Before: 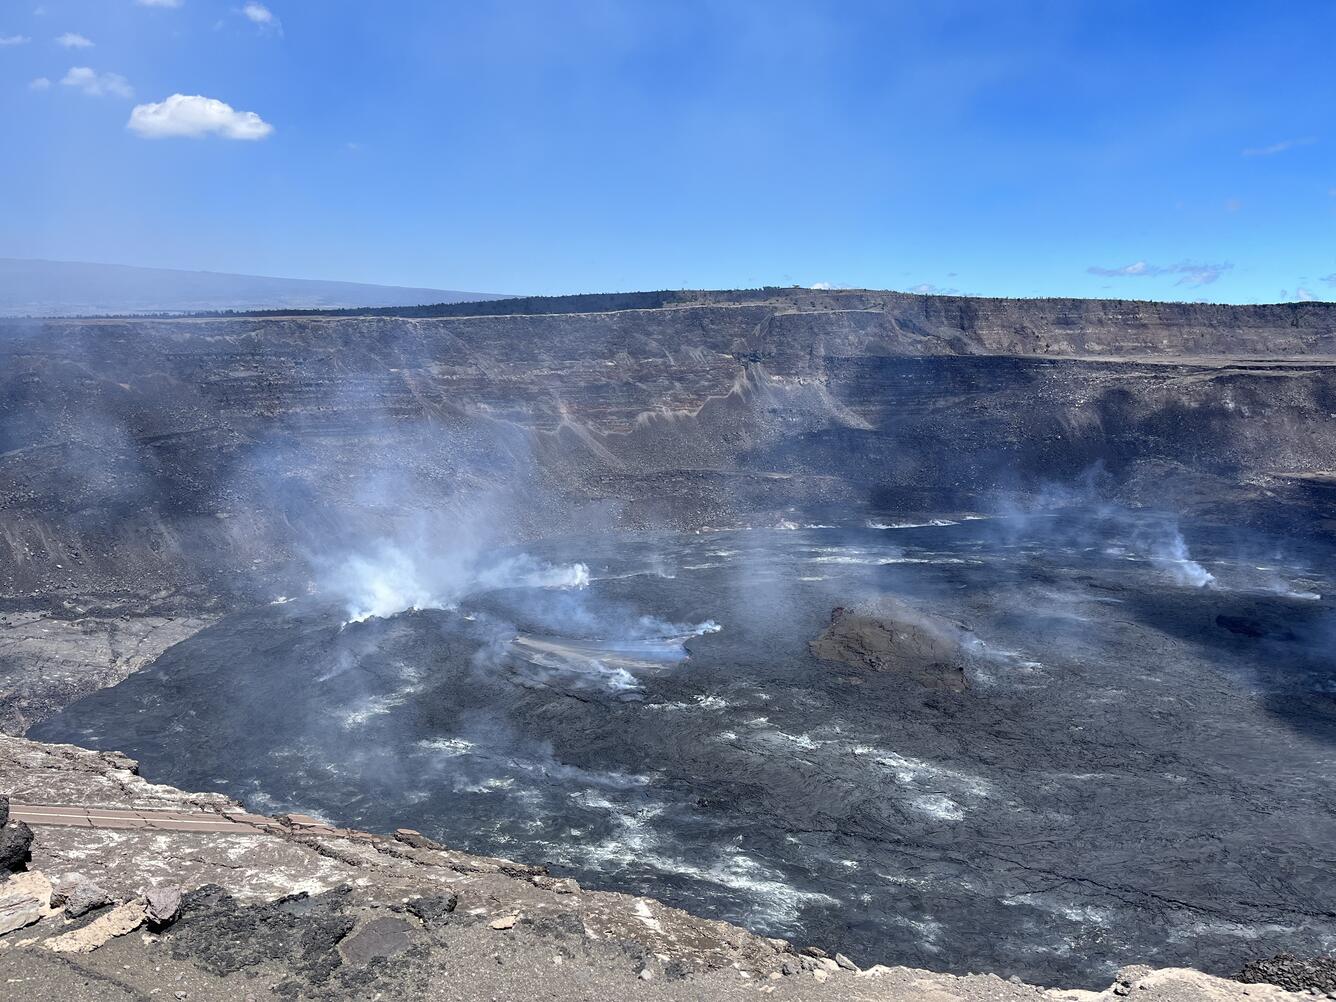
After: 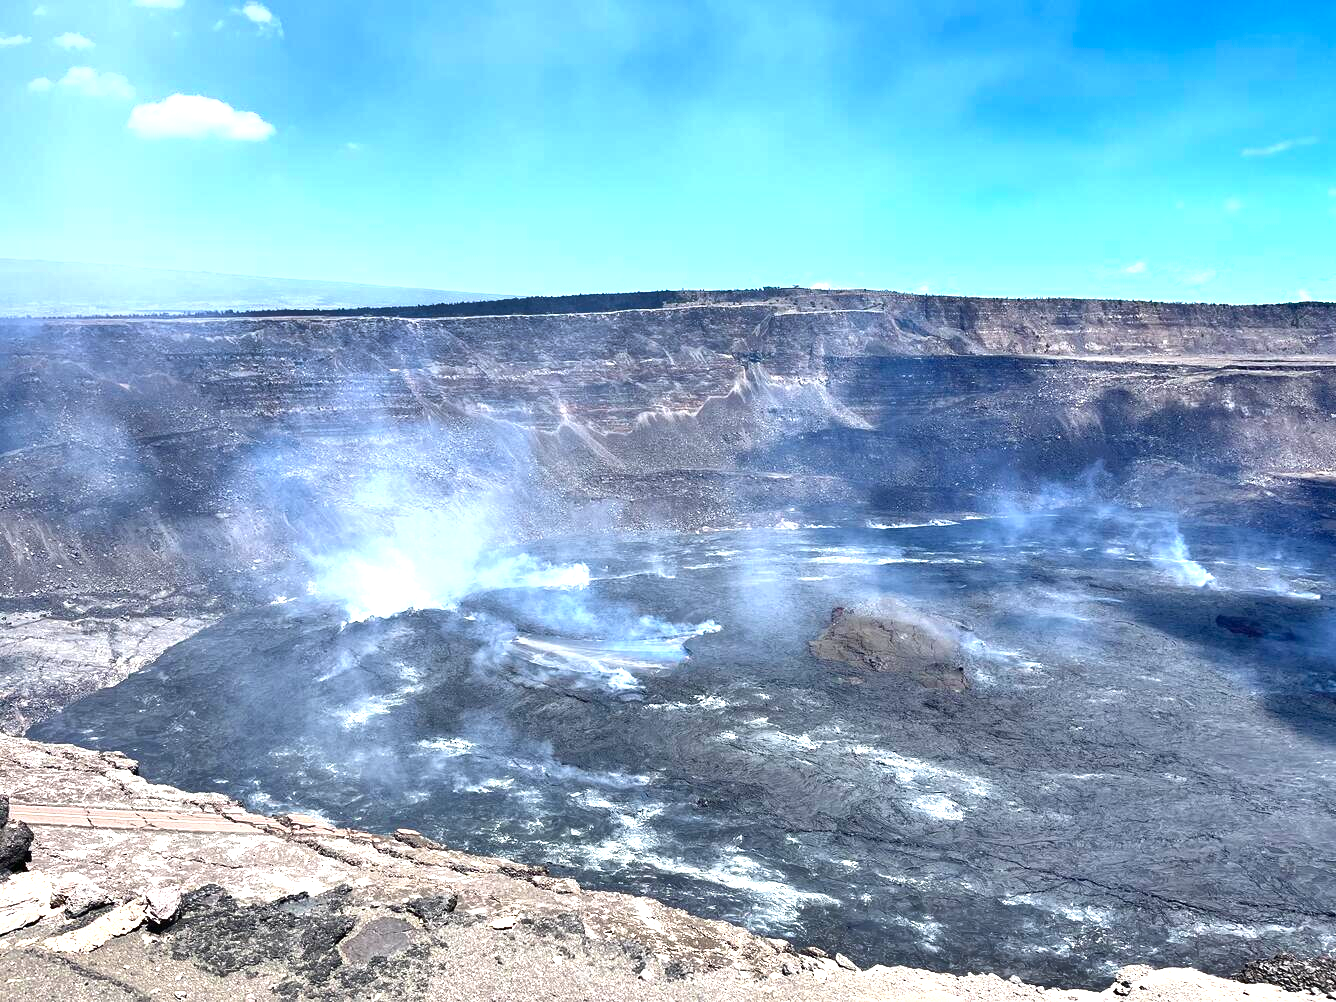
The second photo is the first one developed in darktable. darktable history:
exposure: black level correction 0, exposure 1.3 EV, compensate exposure bias true, compensate highlight preservation false
shadows and highlights: shadows 33.09, highlights -46.61, compress 49.57%, highlights color adjustment 0.413%, soften with gaussian
